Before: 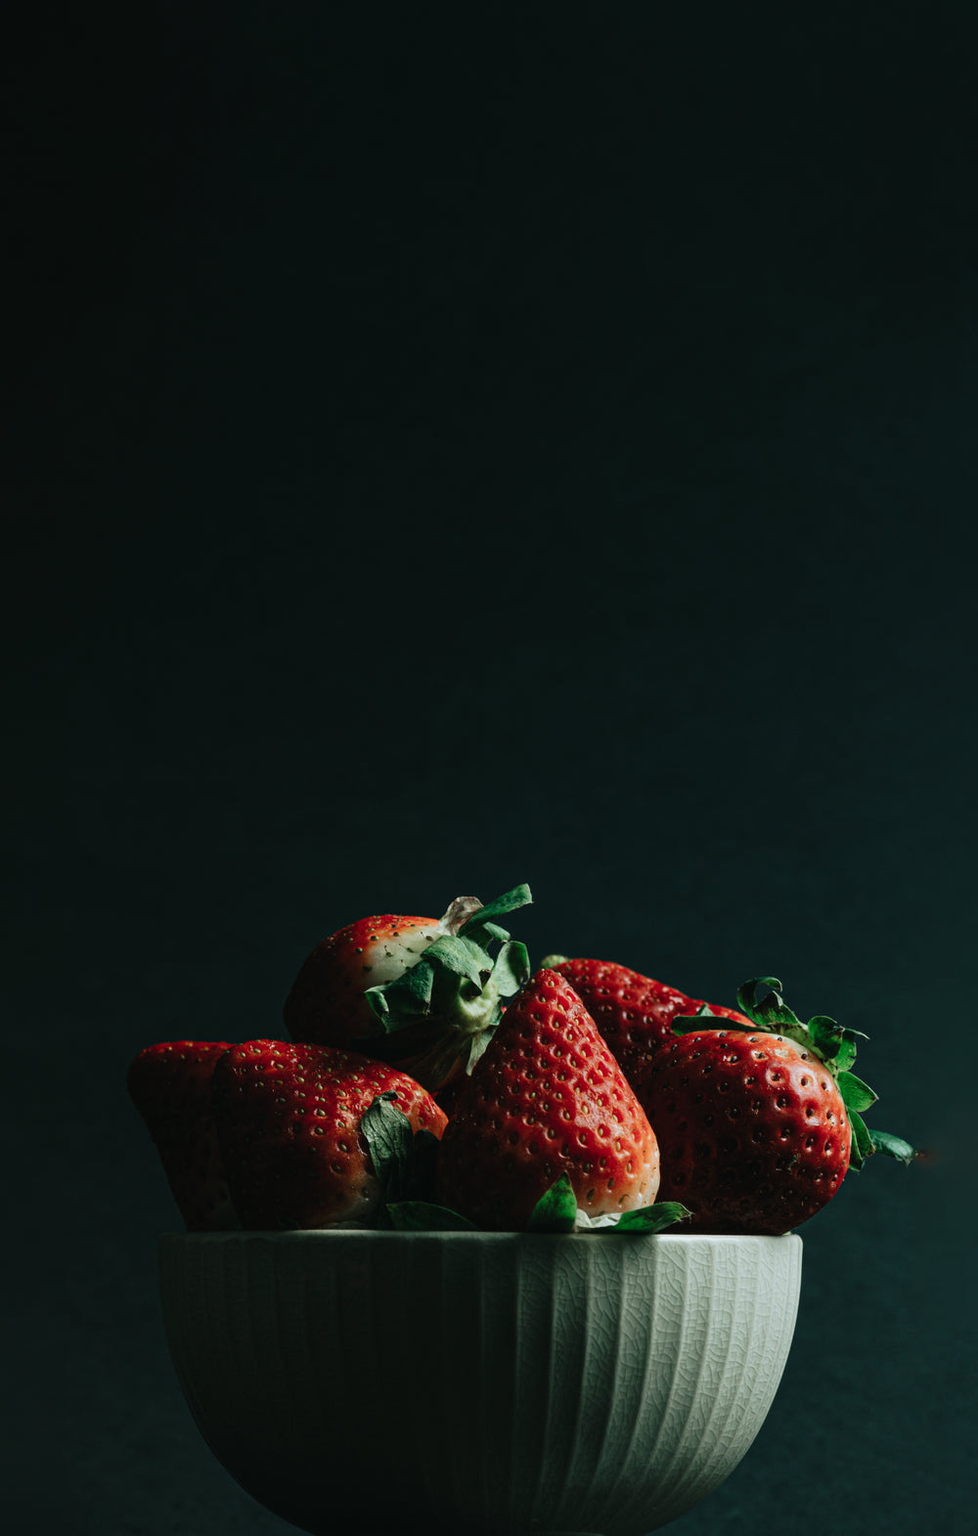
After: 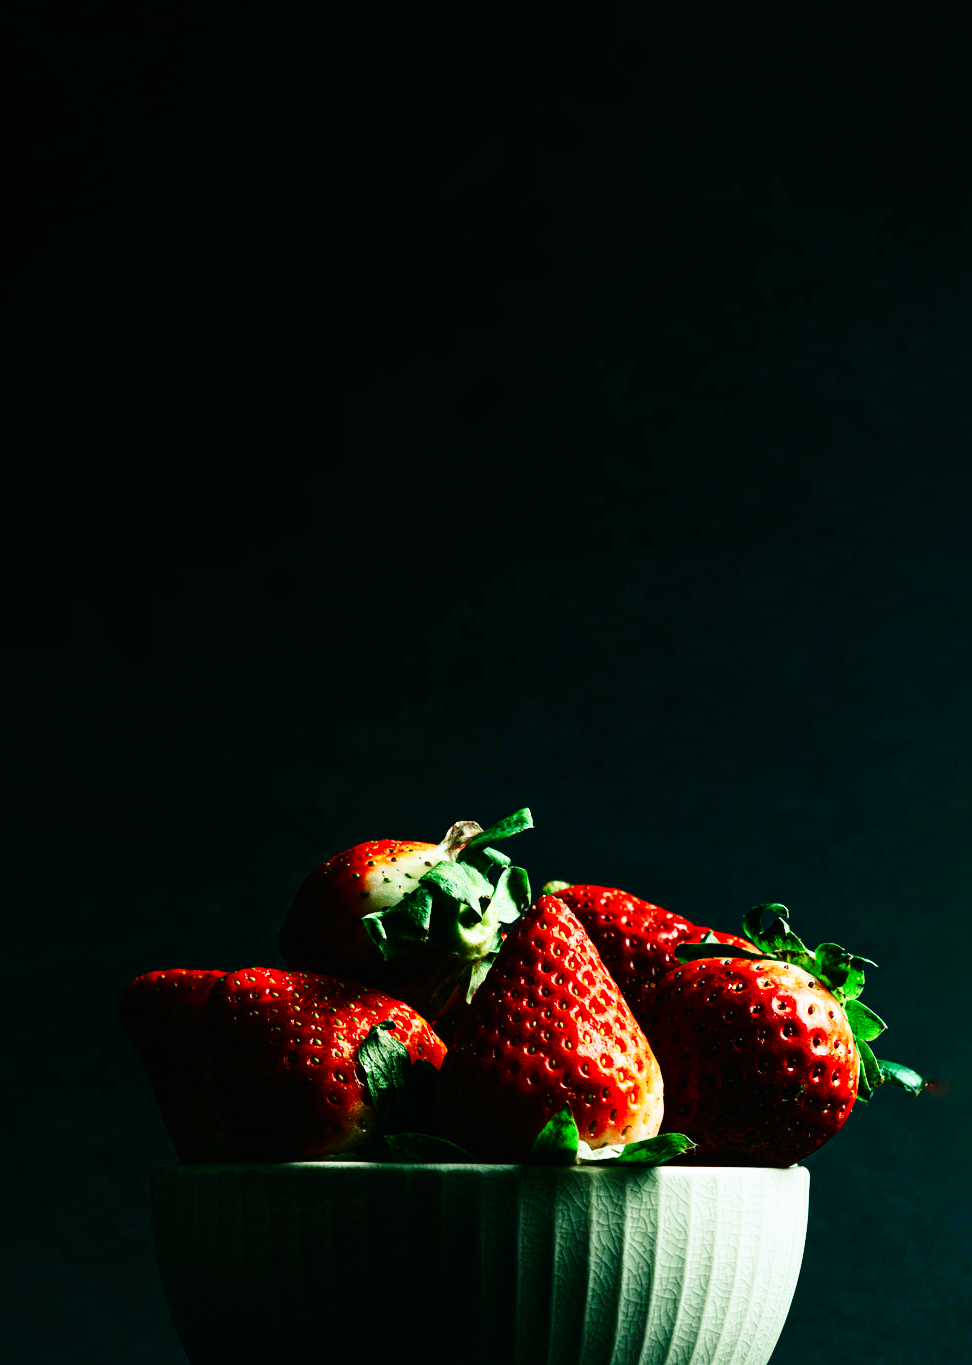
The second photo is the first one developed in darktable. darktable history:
contrast brightness saturation: contrast 0.17, saturation 0.296
base curve: curves: ch0 [(0, 0) (0.007, 0.004) (0.027, 0.03) (0.046, 0.07) (0.207, 0.54) (0.442, 0.872) (0.673, 0.972) (1, 1)], preserve colors none
crop: left 1.113%, top 6.169%, right 1.606%, bottom 6.886%
